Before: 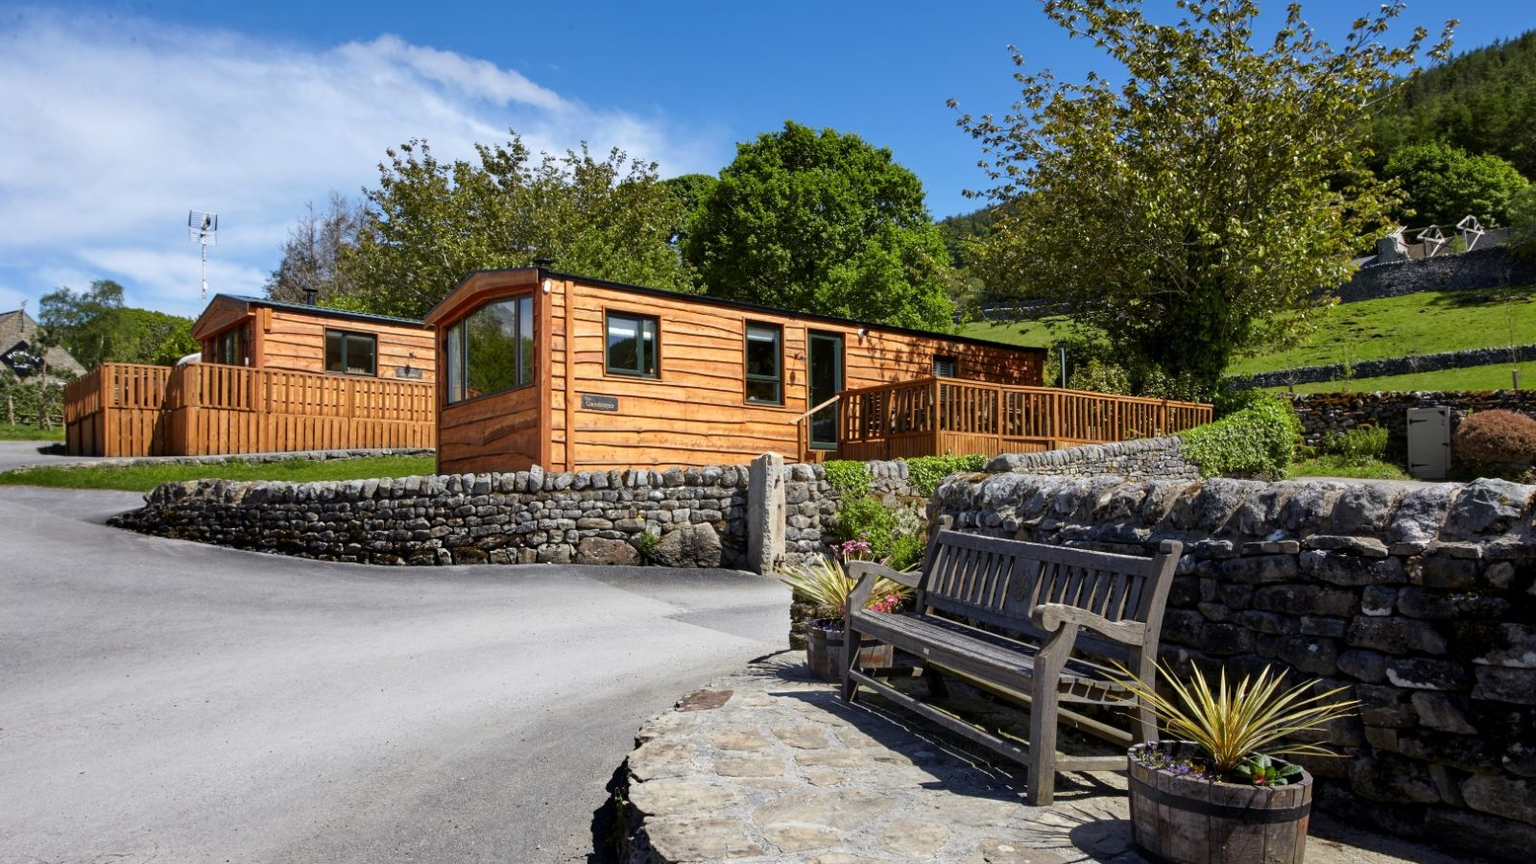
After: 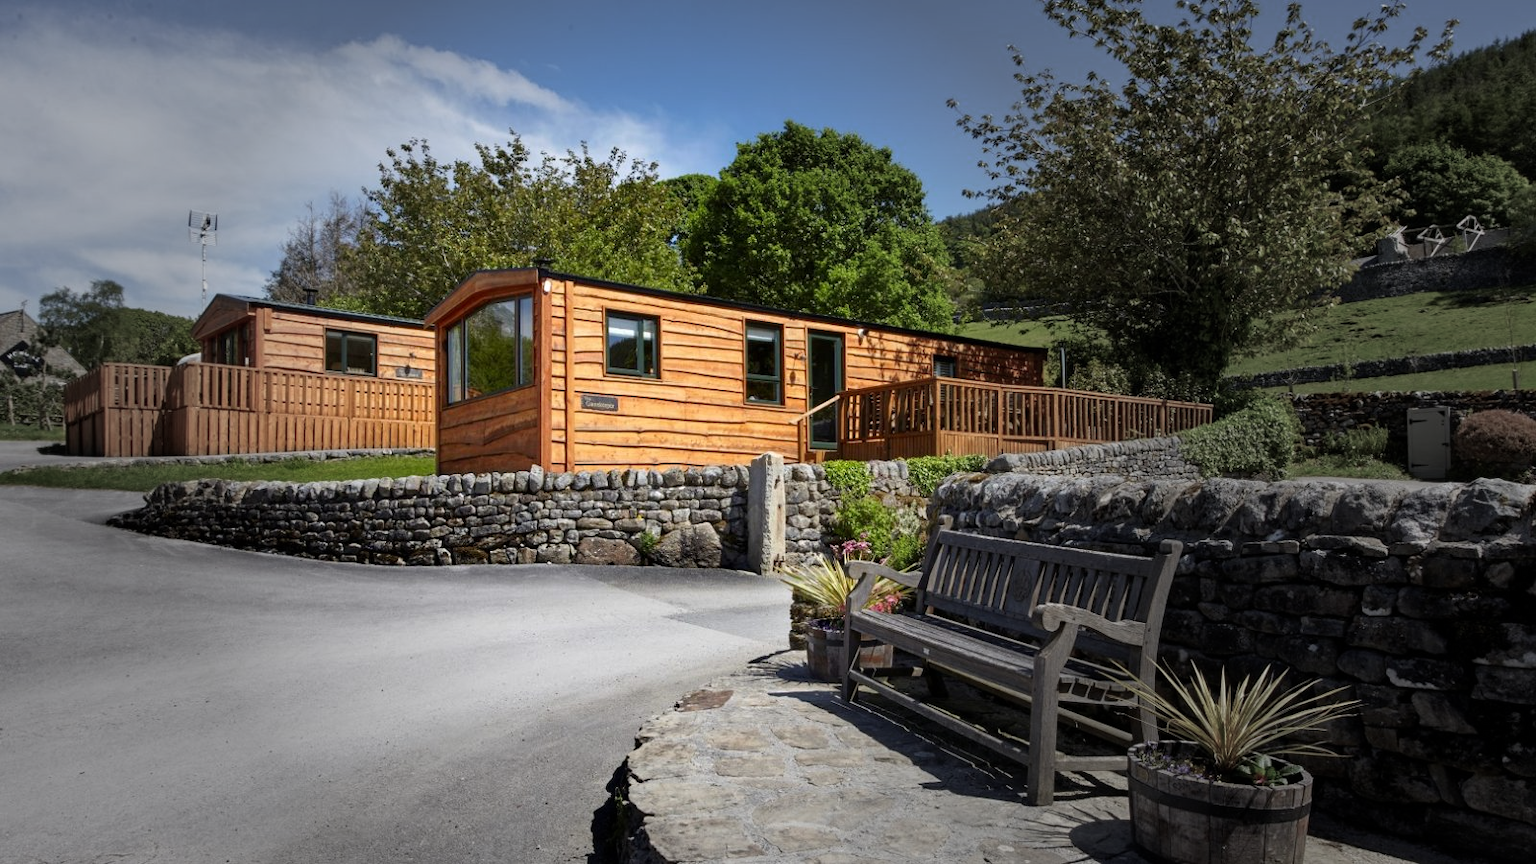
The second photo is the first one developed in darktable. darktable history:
vignetting: fall-off start 30.58%, fall-off radius 34.74%, center (-0.149, 0.012), unbound false
